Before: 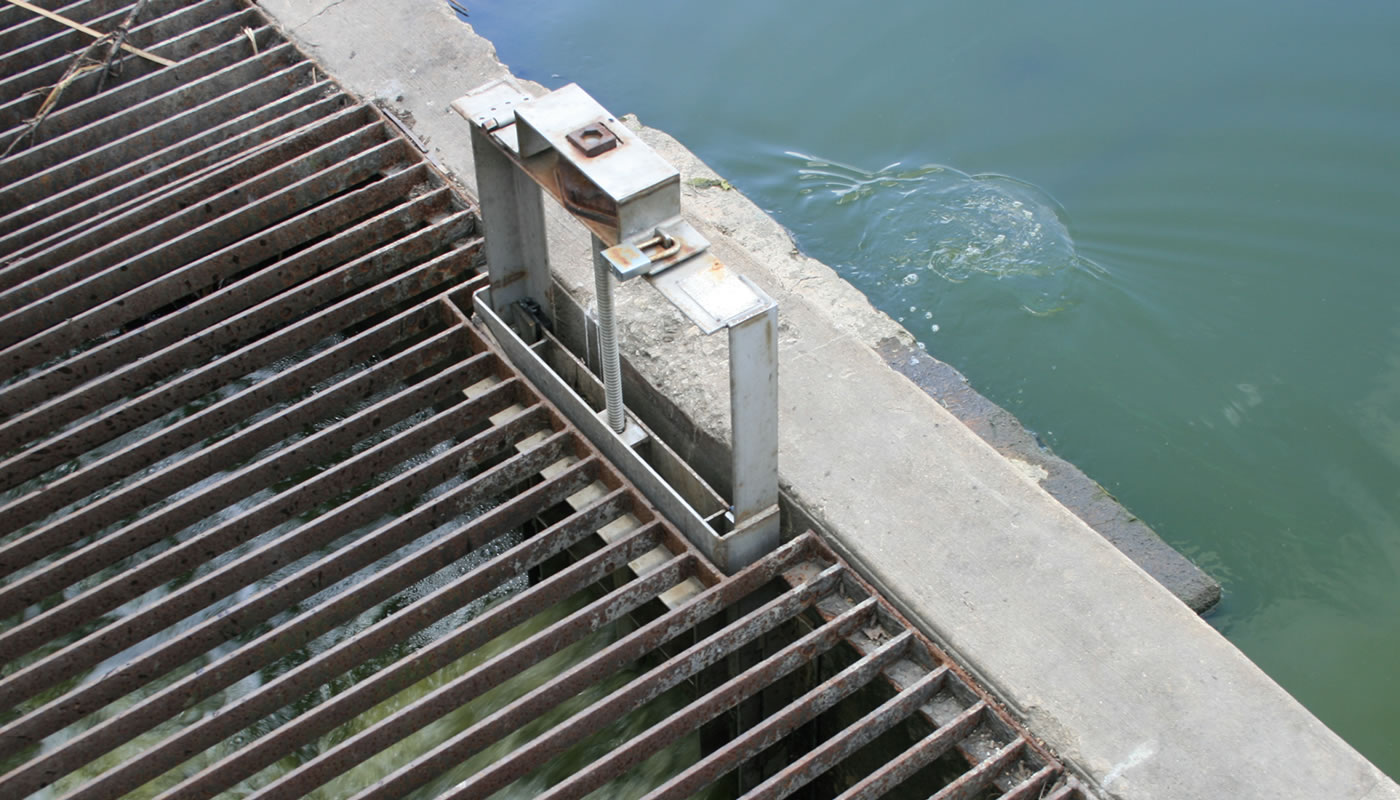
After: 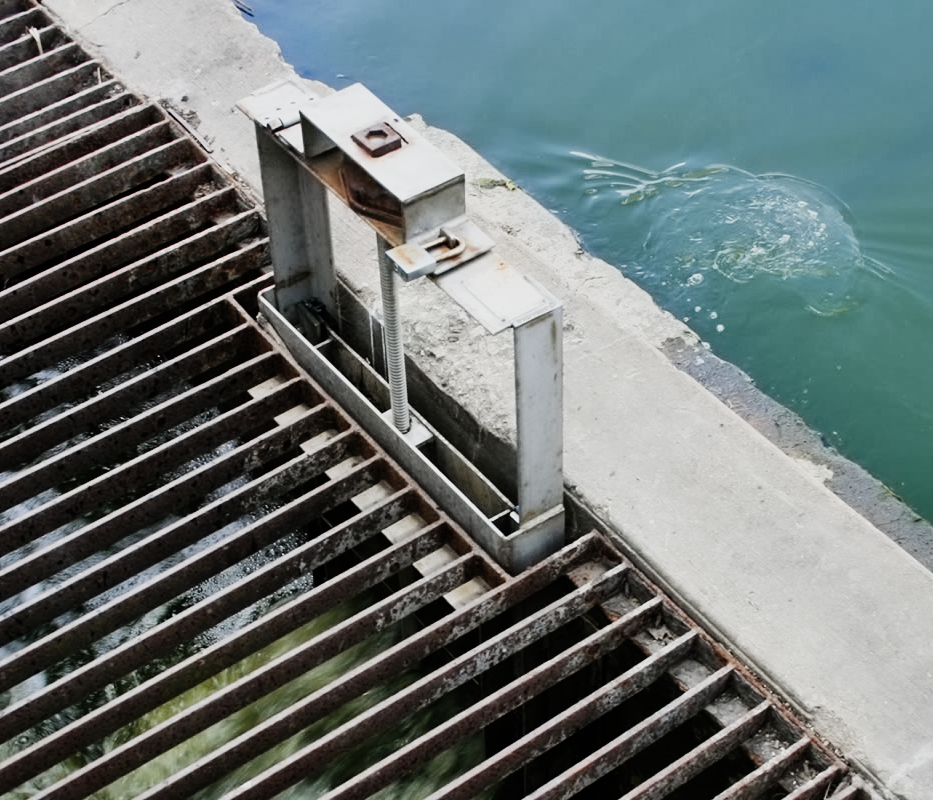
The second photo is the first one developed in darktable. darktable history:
crop: left 15.419%, right 17.914%
contrast equalizer: y [[0.5 ×6], [0.5 ×6], [0.5 ×6], [0 ×6], [0, 0.039, 0.251, 0.29, 0.293, 0.292]]
sigmoid: contrast 2, skew -0.2, preserve hue 0%, red attenuation 0.1, red rotation 0.035, green attenuation 0.1, green rotation -0.017, blue attenuation 0.15, blue rotation -0.052, base primaries Rec2020
shadows and highlights: radius 118.69, shadows 42.21, highlights -61.56, soften with gaussian
